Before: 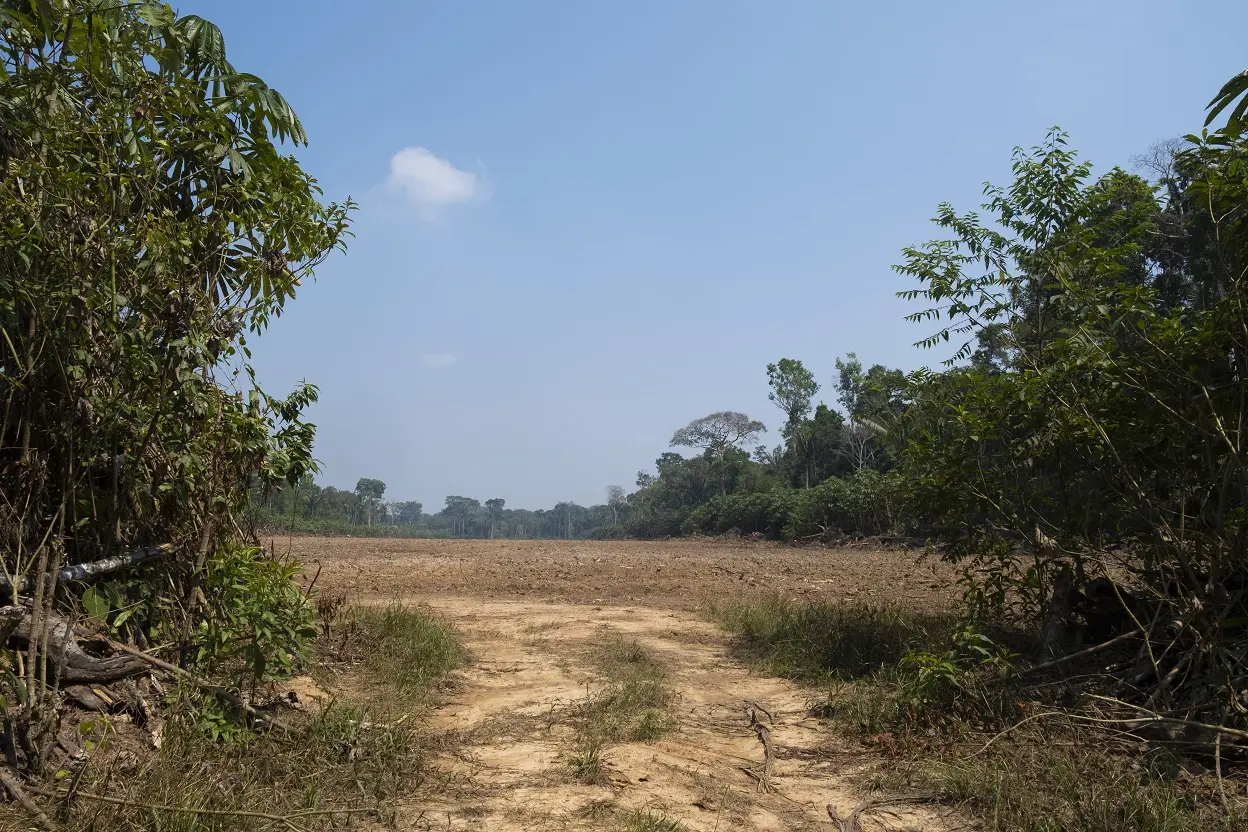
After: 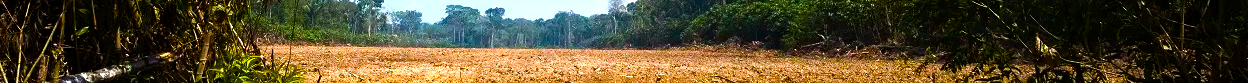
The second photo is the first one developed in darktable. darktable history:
crop and rotate: top 59.084%, bottom 30.916%
color balance rgb: linear chroma grading › shadows 10%, linear chroma grading › highlights 10%, linear chroma grading › global chroma 15%, linear chroma grading › mid-tones 15%, perceptual saturation grading › global saturation 40%, perceptual saturation grading › highlights -25%, perceptual saturation grading › mid-tones 35%, perceptual saturation grading › shadows 35%, perceptual brilliance grading › global brilliance 11.29%, global vibrance 11.29%
tone equalizer: -8 EV -1.08 EV, -7 EV -1.01 EV, -6 EV -0.867 EV, -5 EV -0.578 EV, -3 EV 0.578 EV, -2 EV 0.867 EV, -1 EV 1.01 EV, +0 EV 1.08 EV, edges refinement/feathering 500, mask exposure compensation -1.57 EV, preserve details no
